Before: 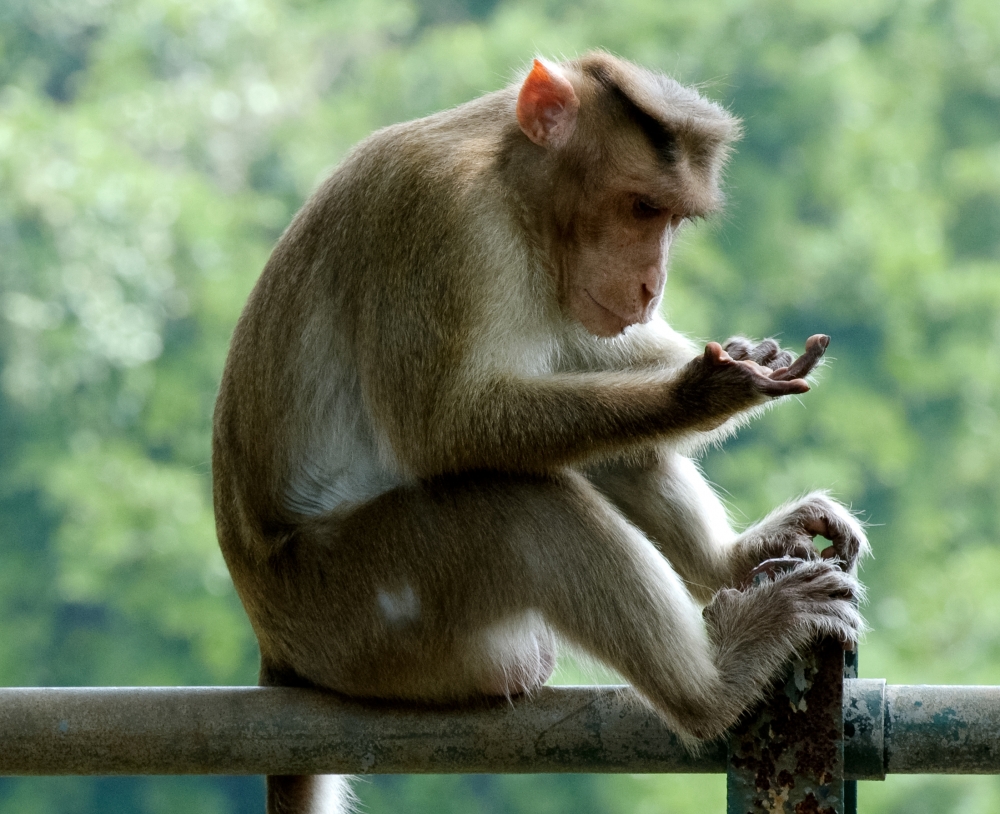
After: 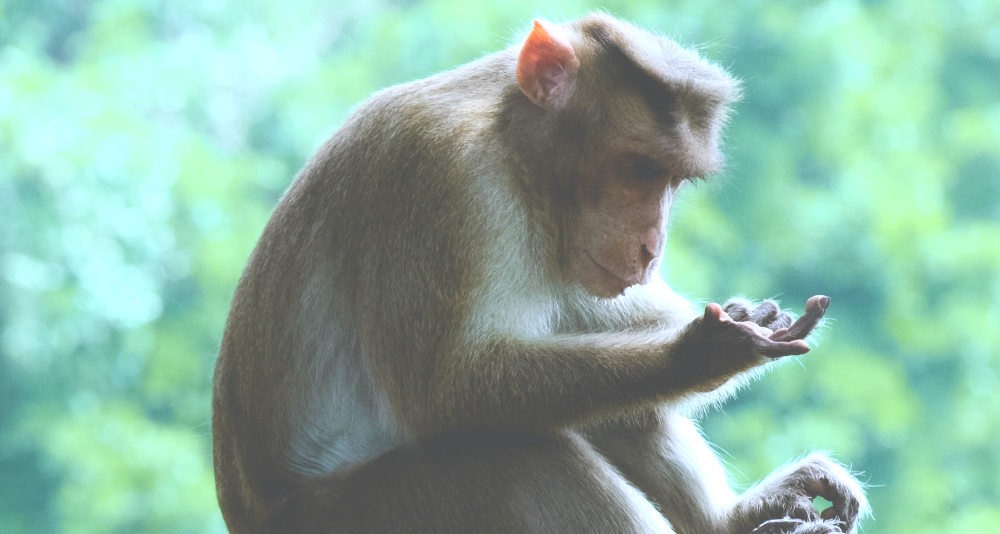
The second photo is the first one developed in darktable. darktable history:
tone equalizer: -8 EV -0.001 EV, -7 EV 0.001 EV, -6 EV -0.002 EV, -5 EV -0.003 EV, -4 EV -0.062 EV, -3 EV -0.222 EV, -2 EV -0.267 EV, -1 EV 0.105 EV, +0 EV 0.303 EV
crop and rotate: top 4.848%, bottom 29.503%
white balance: red 0.948, green 1.02, blue 1.176
exposure: black level correction -0.087, compensate highlight preservation false
tone curve: curves: ch0 [(0, 0) (0.051, 0.047) (0.102, 0.099) (0.232, 0.249) (0.462, 0.501) (0.698, 0.761) (0.908, 0.946) (1, 1)]; ch1 [(0, 0) (0.339, 0.298) (0.402, 0.363) (0.453, 0.413) (0.485, 0.469) (0.494, 0.493) (0.504, 0.501) (0.525, 0.533) (0.563, 0.591) (0.597, 0.631) (1, 1)]; ch2 [(0, 0) (0.48, 0.48) (0.504, 0.5) (0.539, 0.554) (0.59, 0.628) (0.642, 0.682) (0.824, 0.815) (1, 1)], color space Lab, independent channels, preserve colors none
